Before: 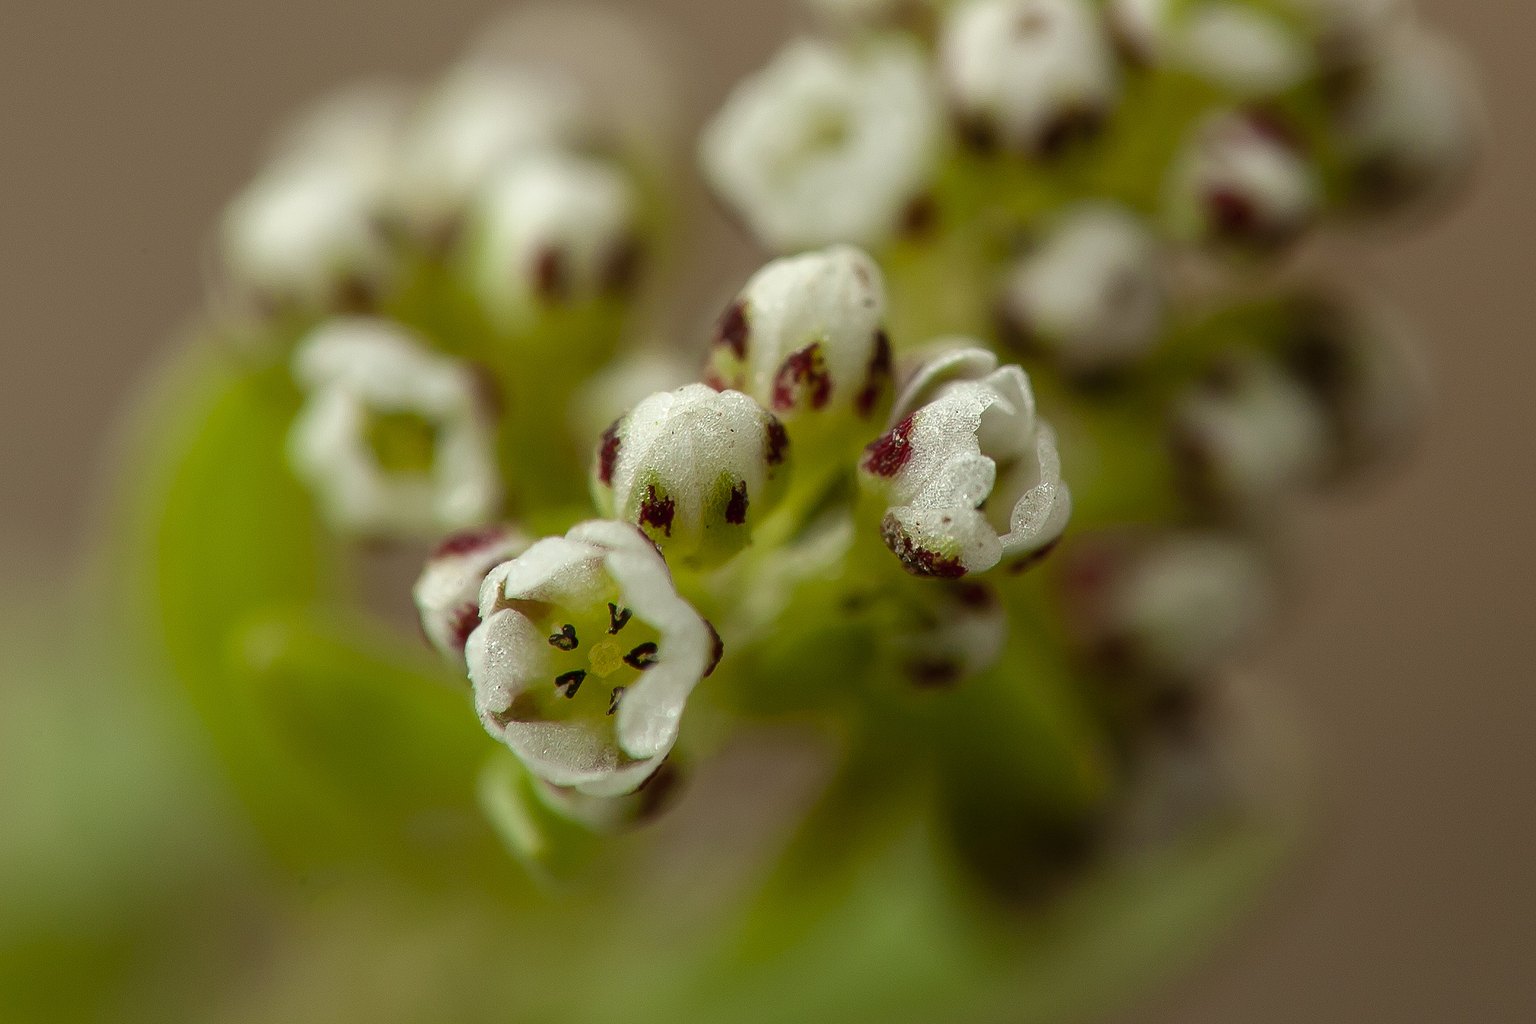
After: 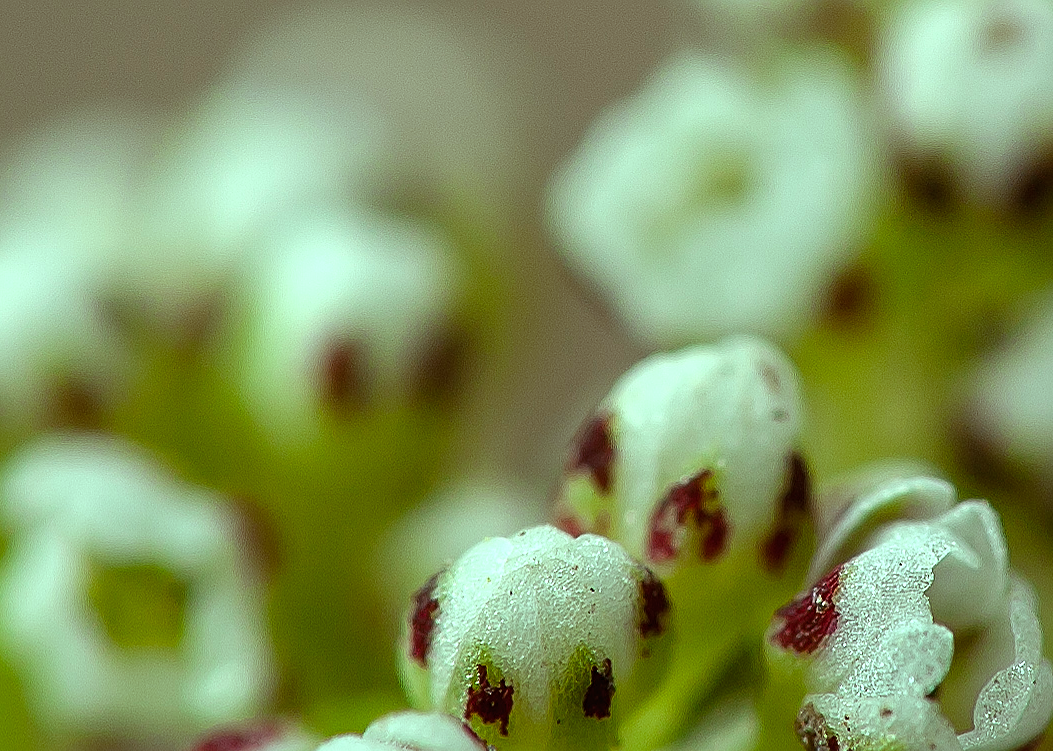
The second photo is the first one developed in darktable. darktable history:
crop: left 19.556%, right 30.401%, bottom 46.458%
color balance: mode lift, gamma, gain (sRGB), lift [0.997, 0.979, 1.021, 1.011], gamma [1, 1.084, 0.916, 0.998], gain [1, 0.87, 1.13, 1.101], contrast 4.55%, contrast fulcrum 38.24%, output saturation 104.09%
sharpen: on, module defaults
